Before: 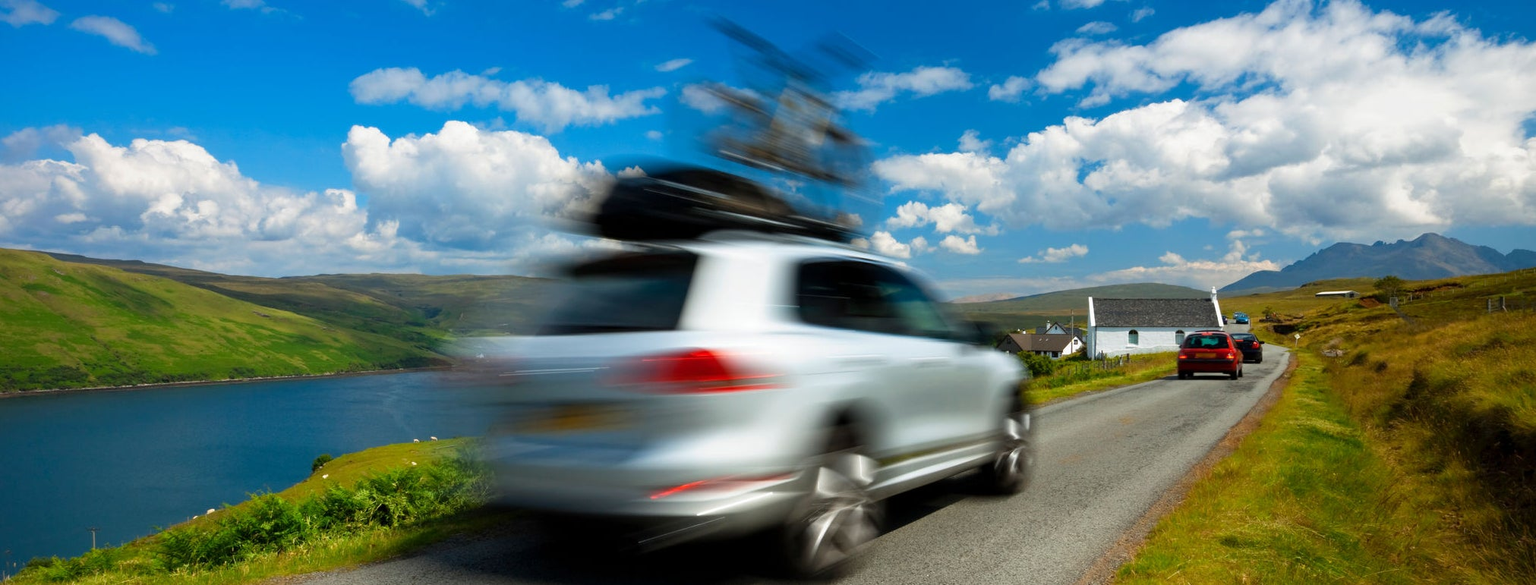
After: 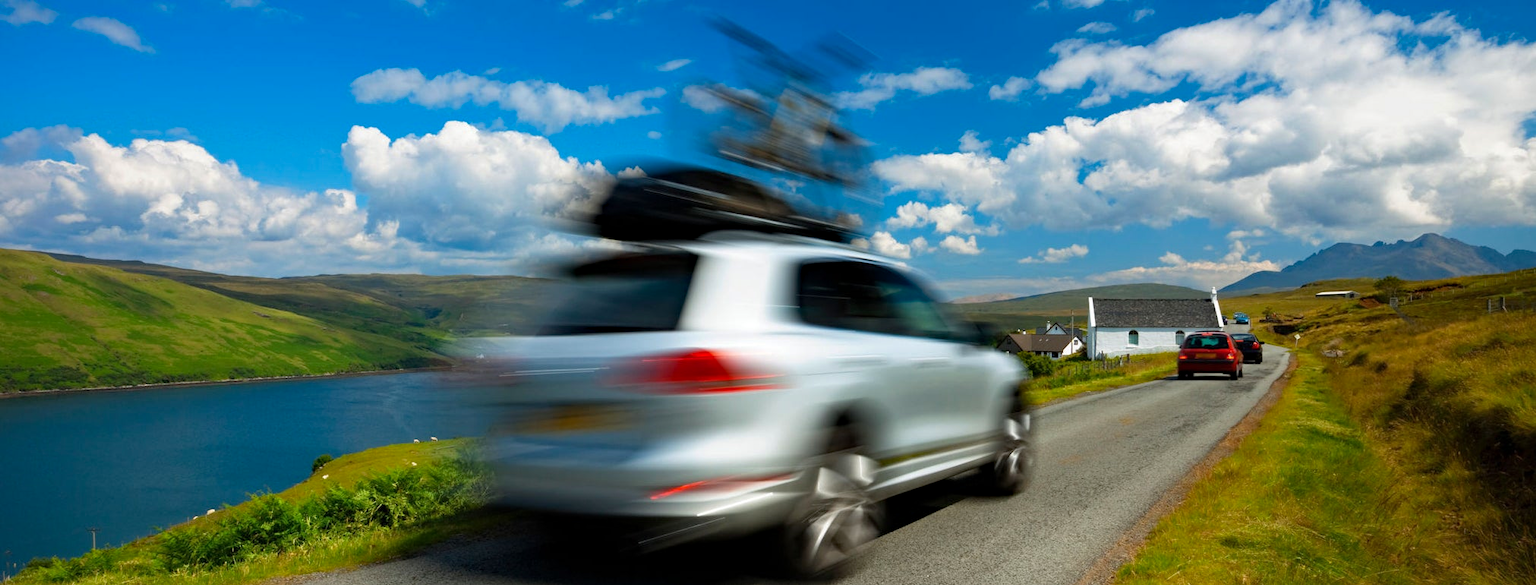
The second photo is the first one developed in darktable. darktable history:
levels: mode automatic, levels [0, 0.478, 1]
haze removal: compatibility mode true, adaptive false
